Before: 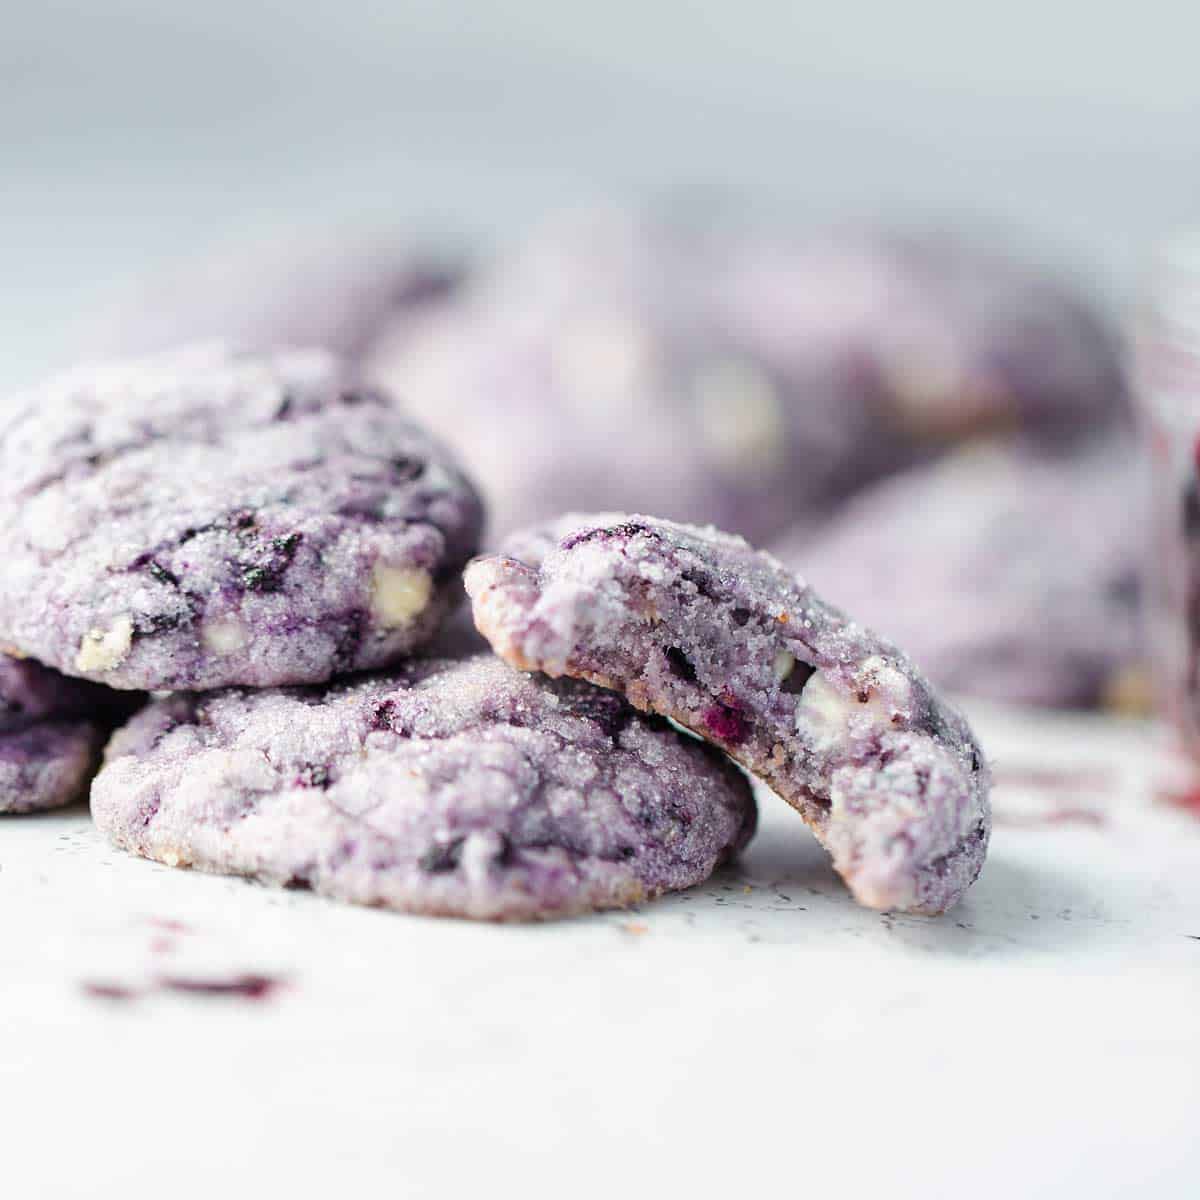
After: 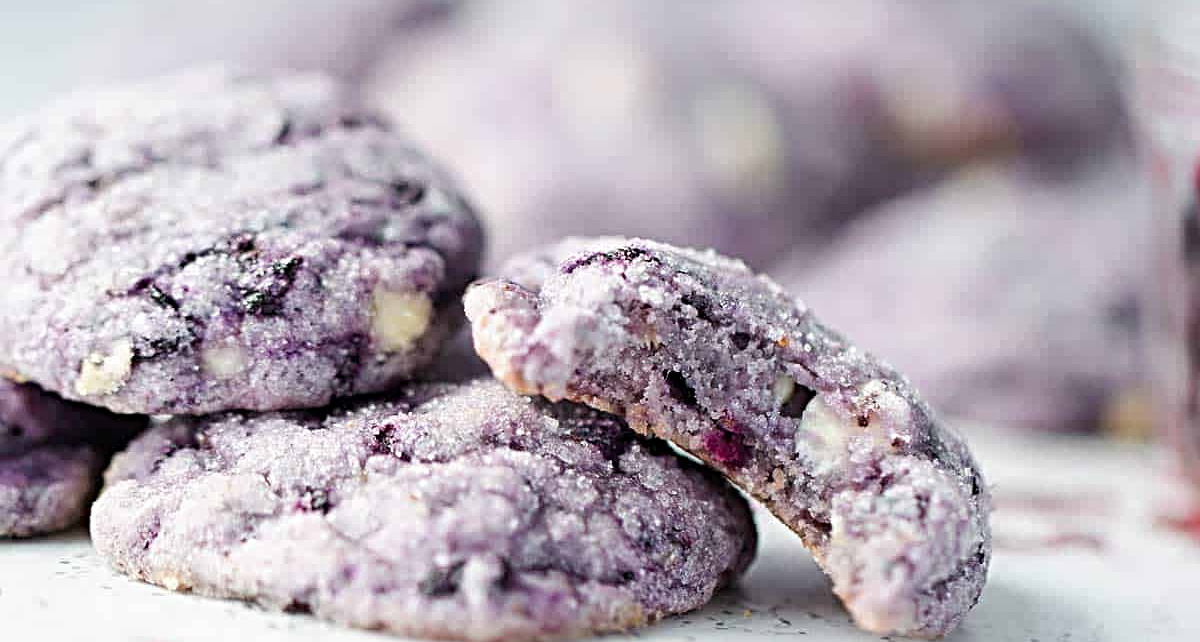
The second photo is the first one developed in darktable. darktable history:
crop and rotate: top 23.043%, bottom 23.437%
sharpen: radius 4.883
